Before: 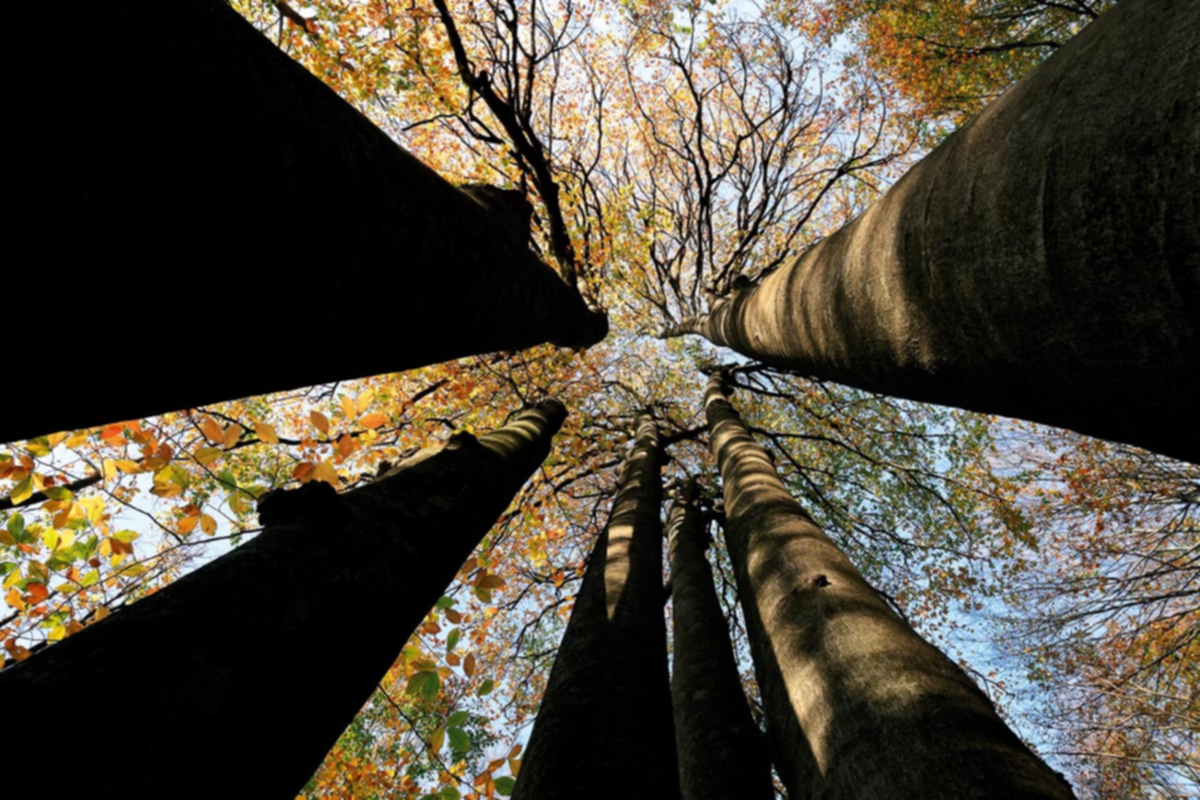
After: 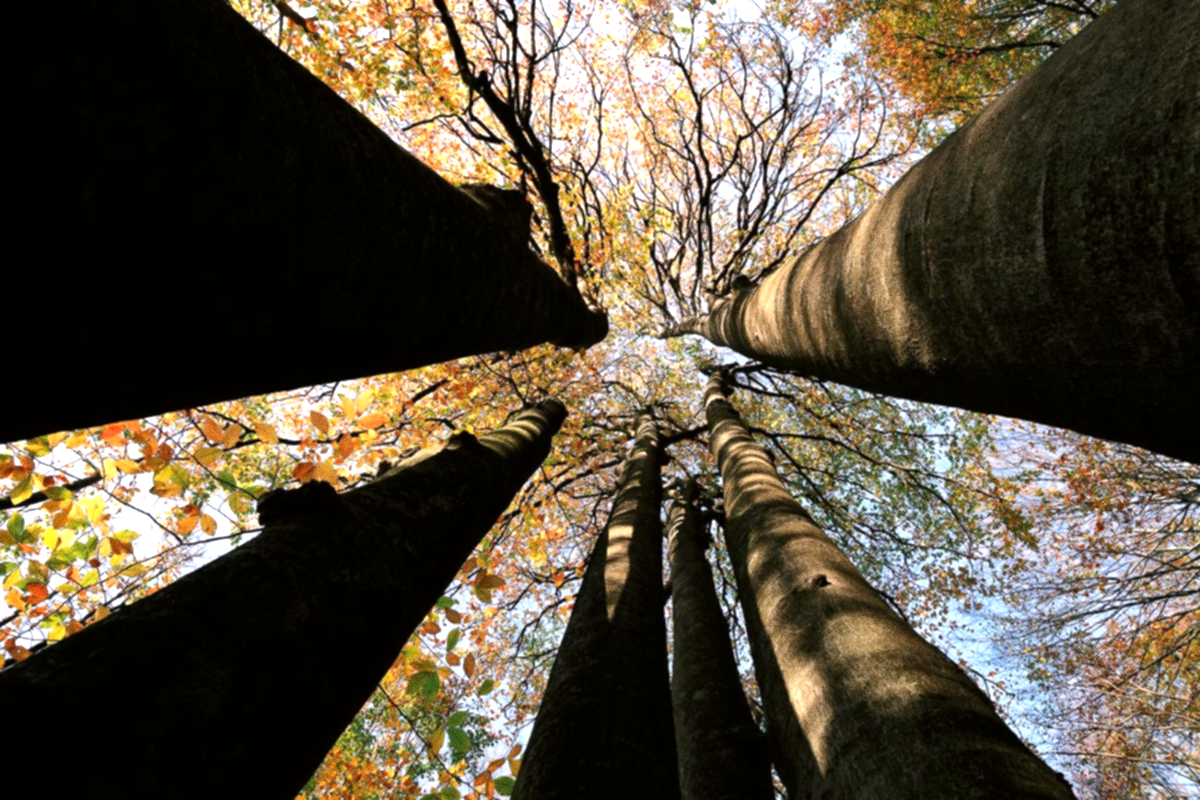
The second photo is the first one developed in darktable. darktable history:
grain: coarseness 0.47 ISO
exposure: black level correction 0, exposure 0.5 EV, compensate exposure bias true, compensate highlight preservation false
color correction: highlights a* 3.12, highlights b* -1.55, shadows a* -0.101, shadows b* 2.52, saturation 0.98
